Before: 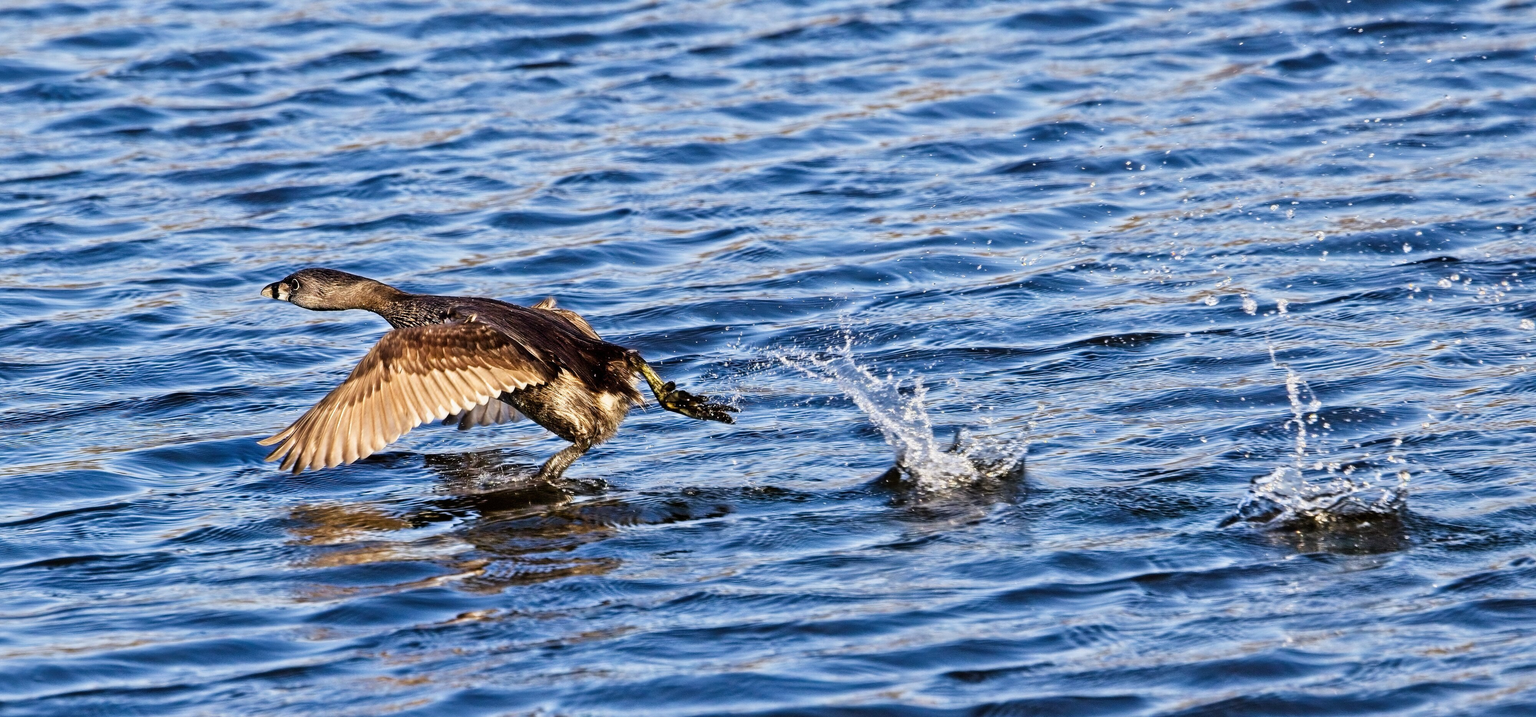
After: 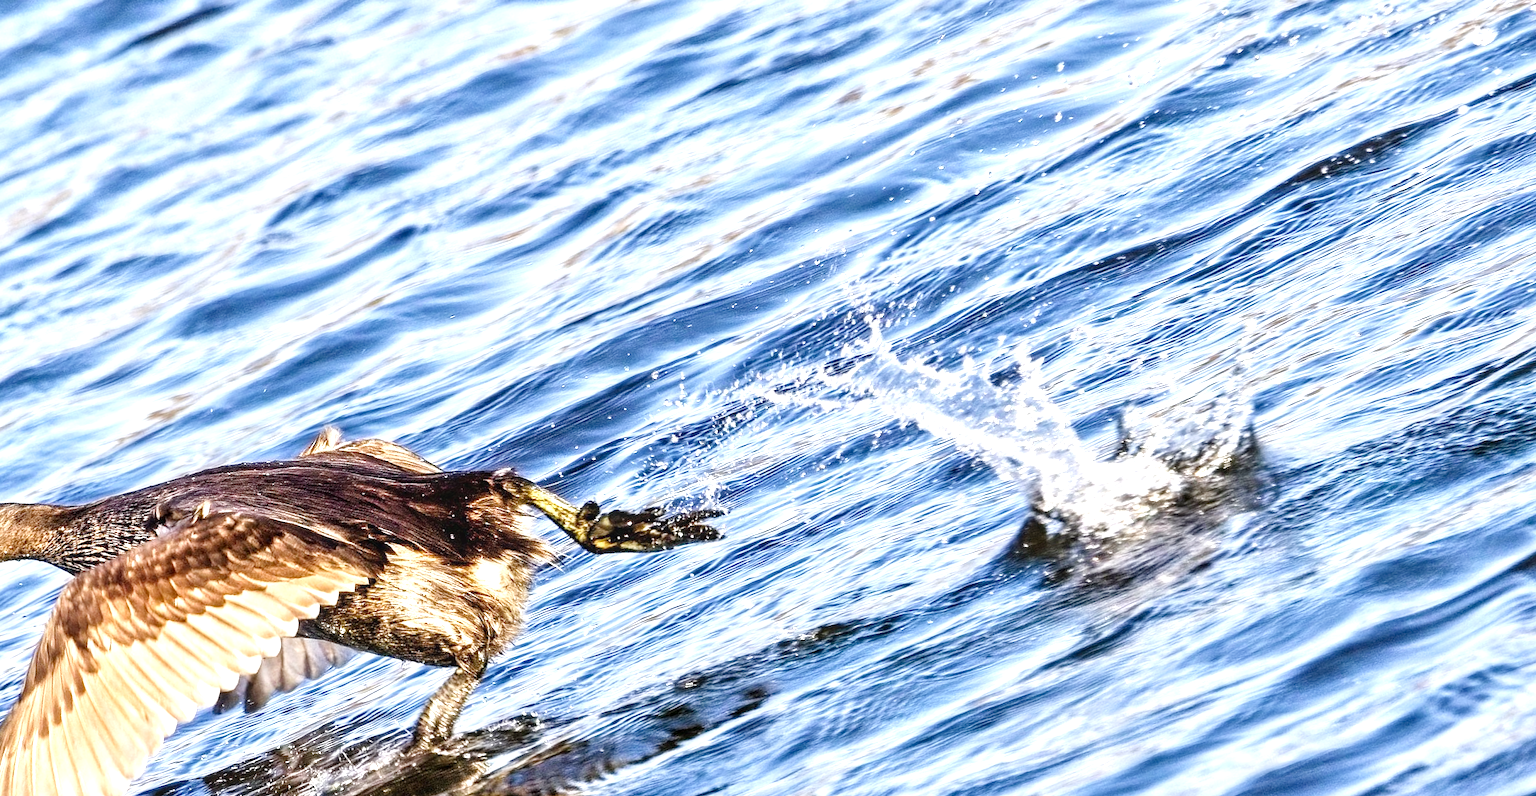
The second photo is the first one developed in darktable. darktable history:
tone curve: curves: ch0 [(0, 0) (0.003, 0.004) (0.011, 0.015) (0.025, 0.033) (0.044, 0.058) (0.069, 0.091) (0.1, 0.131) (0.136, 0.179) (0.177, 0.233) (0.224, 0.296) (0.277, 0.364) (0.335, 0.434) (0.399, 0.511) (0.468, 0.584) (0.543, 0.656) (0.623, 0.729) (0.709, 0.799) (0.801, 0.874) (0.898, 0.936) (1, 1)], preserve colors none
local contrast: on, module defaults
exposure: black level correction 0, exposure 1.105 EV, compensate highlight preservation false
crop and rotate: angle 18.99°, left 6.934%, right 4.072%, bottom 1.111%
